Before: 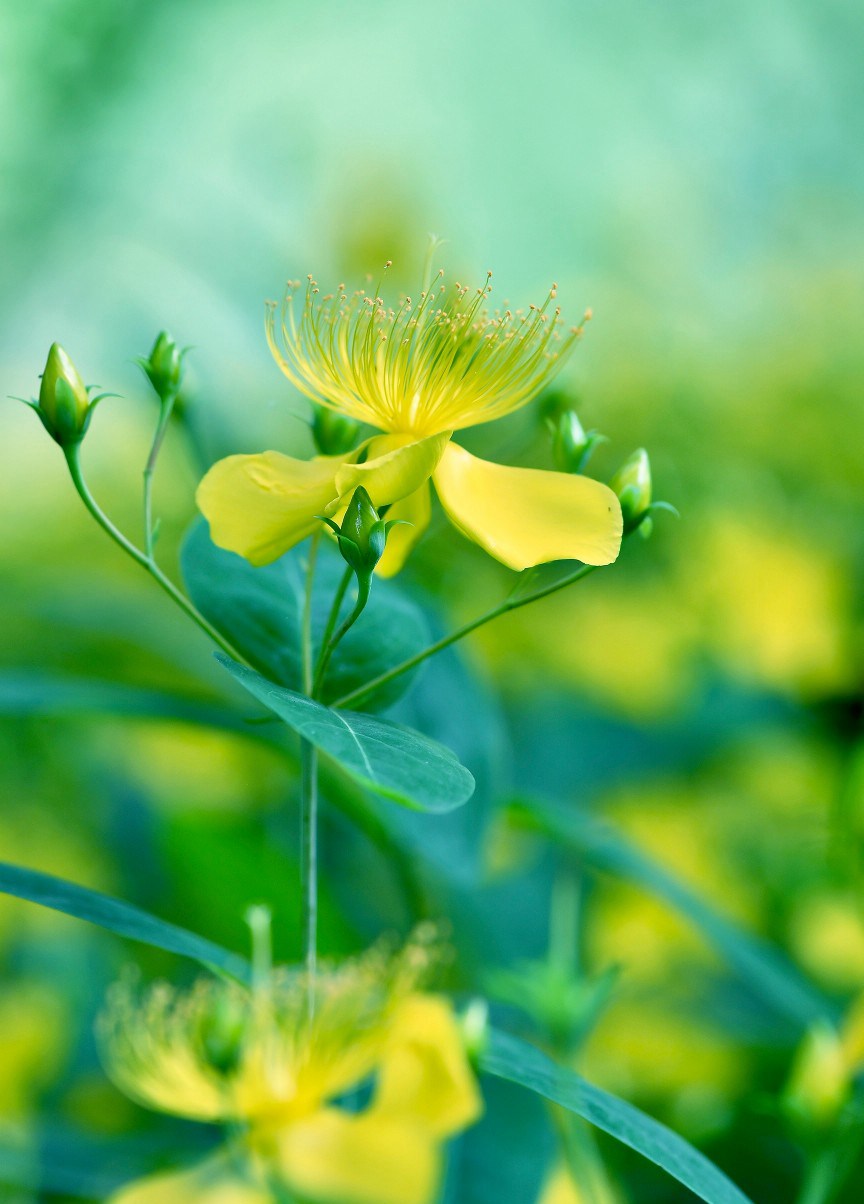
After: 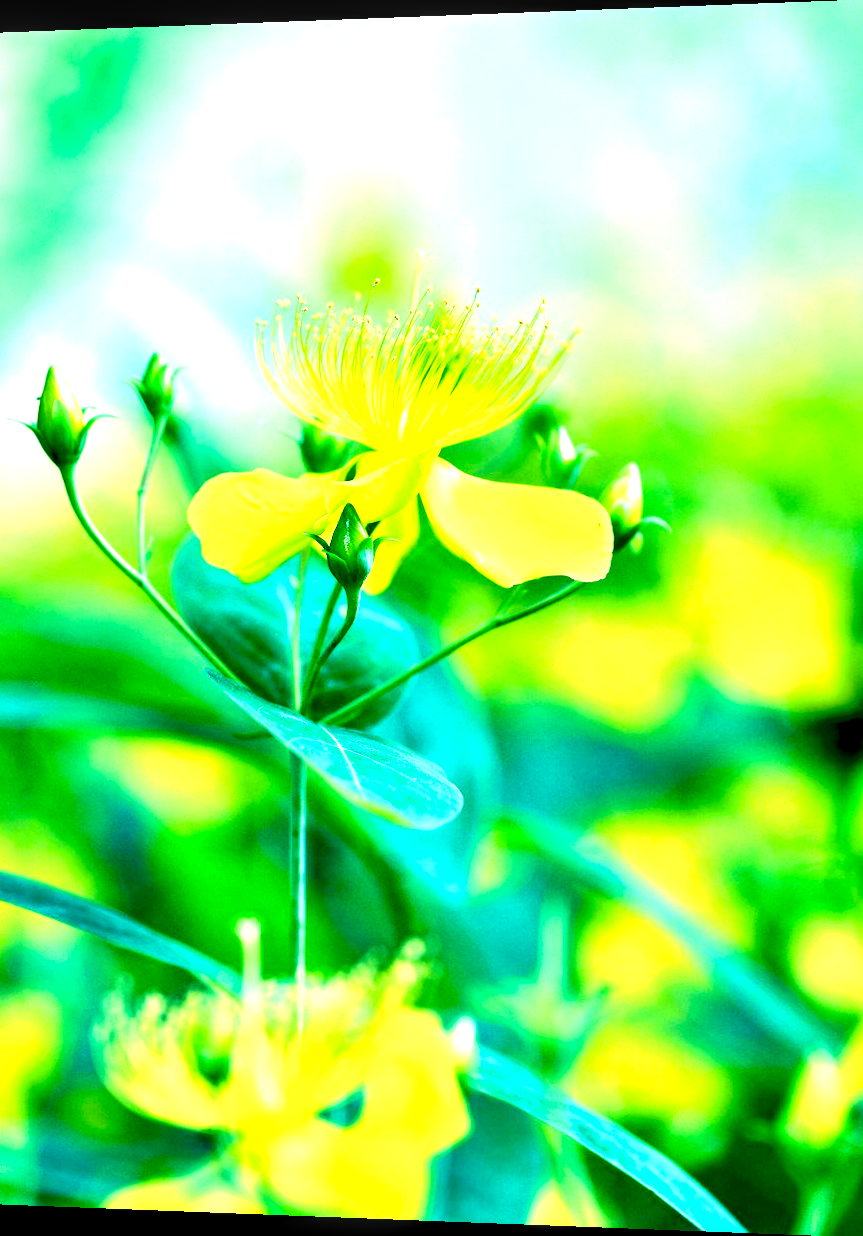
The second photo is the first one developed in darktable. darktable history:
velvia: on, module defaults
local contrast: highlights 80%, shadows 57%, detail 175%, midtone range 0.602
exposure: black level correction 0, exposure 1.1 EV, compensate exposure bias true, compensate highlight preservation false
color balance rgb: linear chroma grading › global chroma 3.45%, perceptual saturation grading › global saturation 11.24%, perceptual brilliance grading › global brilliance 3.04%, global vibrance 2.8%
levels: levels [0.016, 0.492, 0.969]
rotate and perspective: lens shift (horizontal) -0.055, automatic cropping off
tone curve: curves: ch0 [(0, 0.011) (0.053, 0.026) (0.174, 0.115) (0.416, 0.417) (0.697, 0.758) (0.852, 0.902) (0.991, 0.981)]; ch1 [(0, 0) (0.264, 0.22) (0.407, 0.373) (0.463, 0.457) (0.492, 0.5) (0.512, 0.511) (0.54, 0.543) (0.585, 0.617) (0.659, 0.686) (0.78, 0.8) (1, 1)]; ch2 [(0, 0) (0.438, 0.449) (0.473, 0.469) (0.503, 0.5) (0.523, 0.534) (0.562, 0.591) (0.612, 0.627) (0.701, 0.707) (1, 1)], color space Lab, independent channels, preserve colors none
